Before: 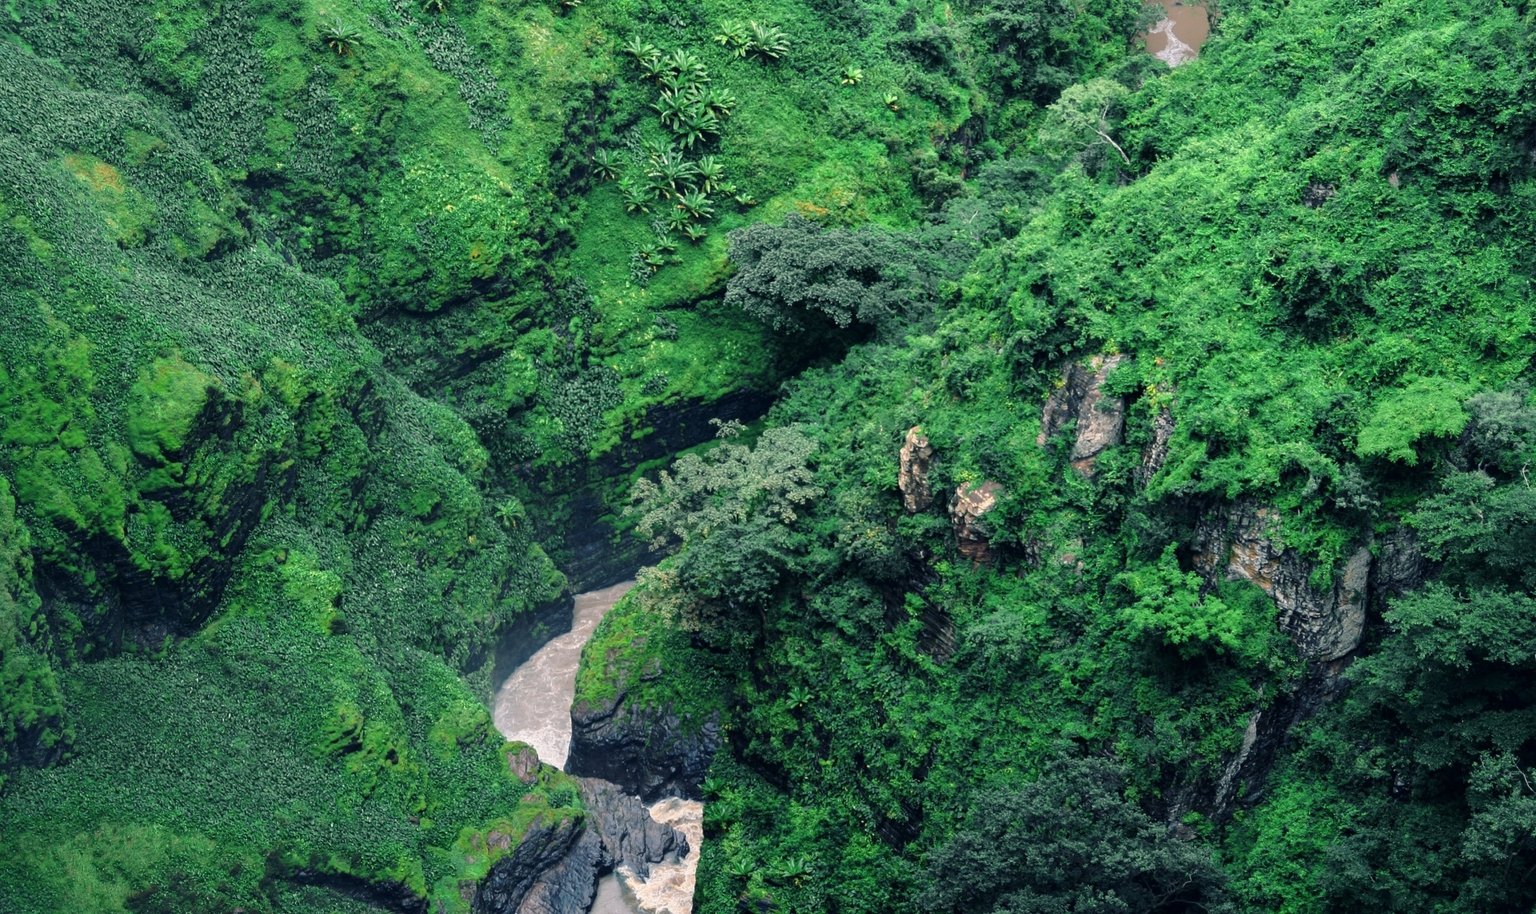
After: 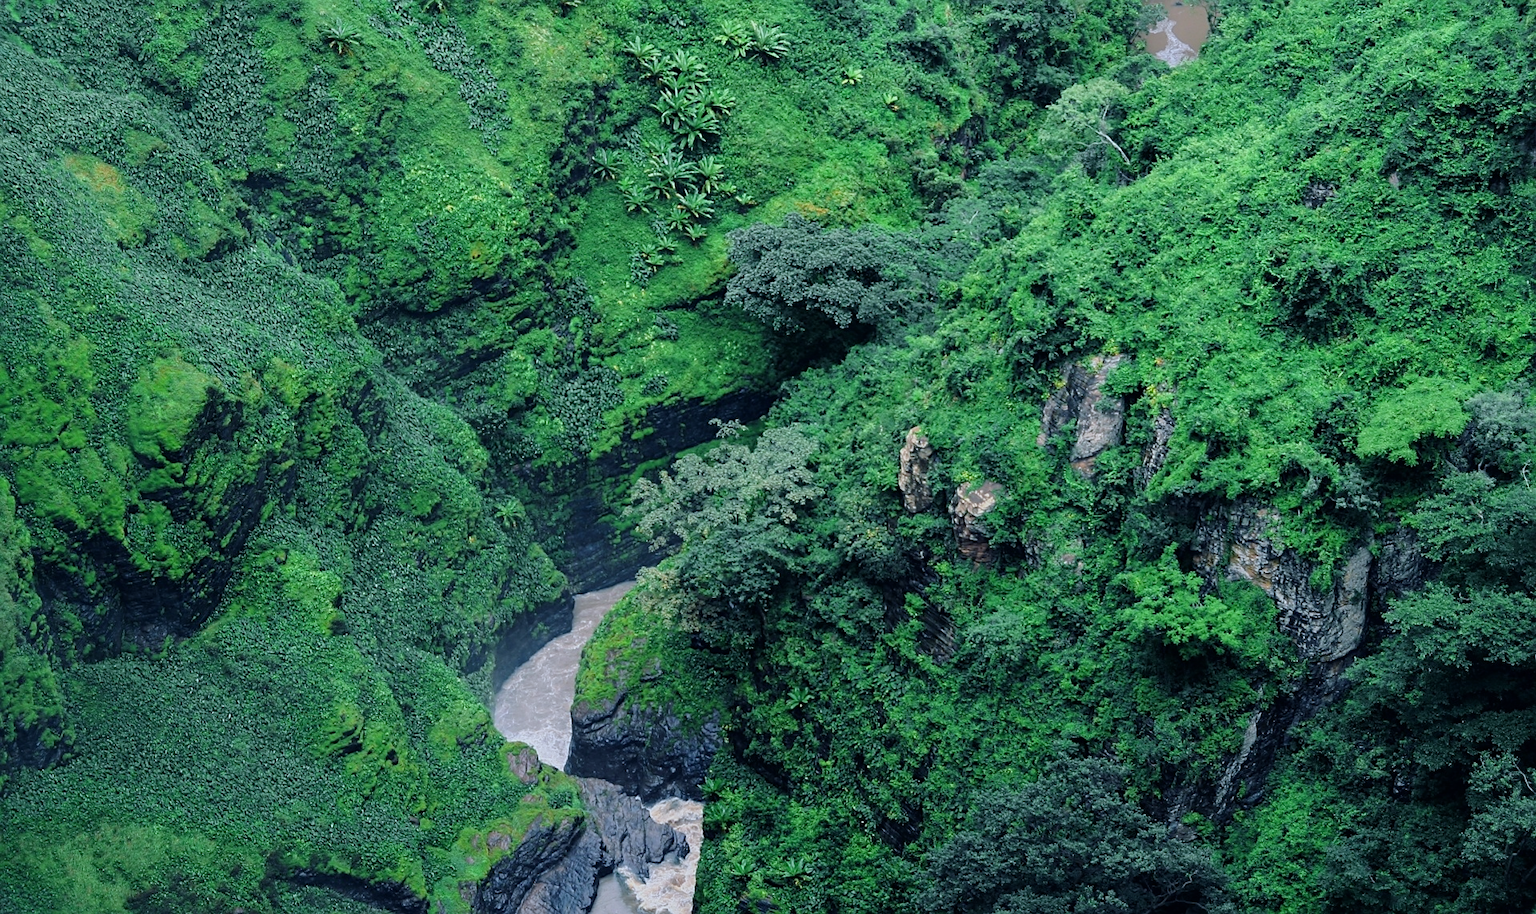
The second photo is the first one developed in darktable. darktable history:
filmic rgb: black relative exposure -15 EV, white relative exposure 3 EV, threshold 6 EV, target black luminance 0%, hardness 9.27, latitude 99%, contrast 0.912, shadows ↔ highlights balance 0.505%, add noise in highlights 0, color science v3 (2019), use custom middle-gray values true, iterations of high-quality reconstruction 0, contrast in highlights soft, enable highlight reconstruction true
white balance: red 0.924, blue 1.095
sharpen: radius 1.864, amount 0.398, threshold 1.271
